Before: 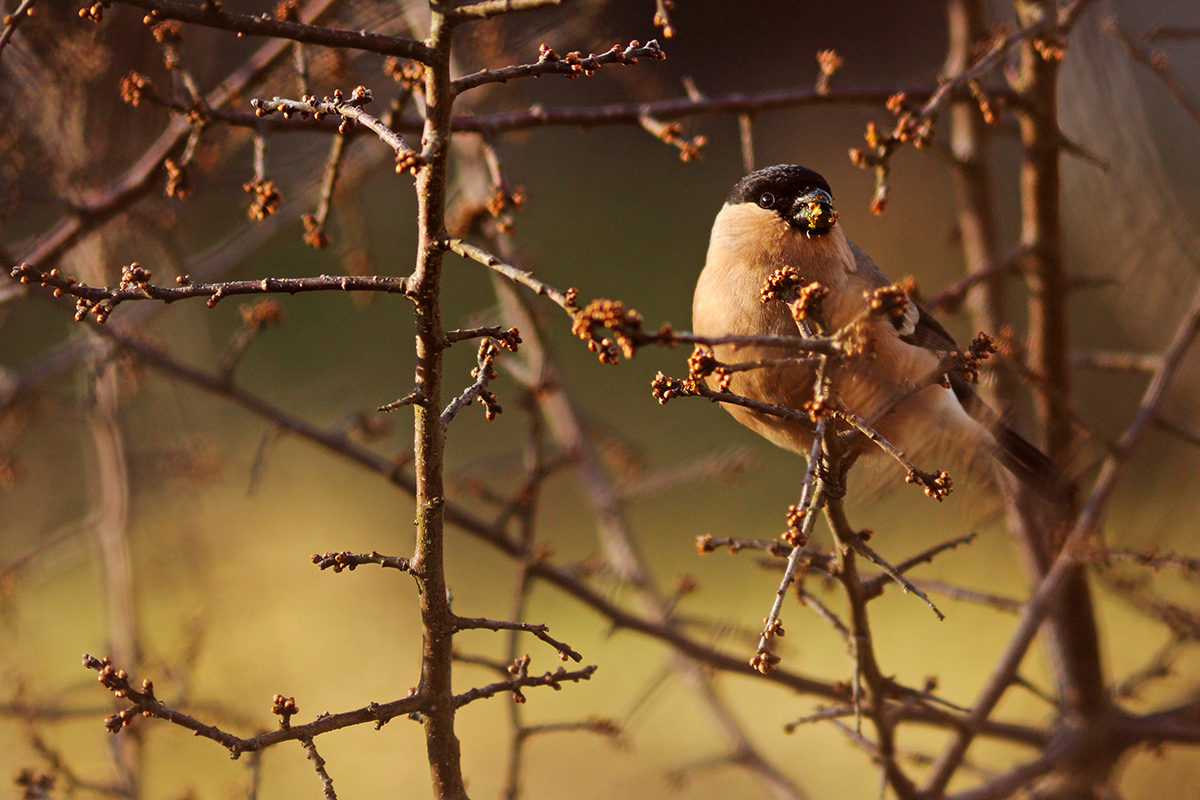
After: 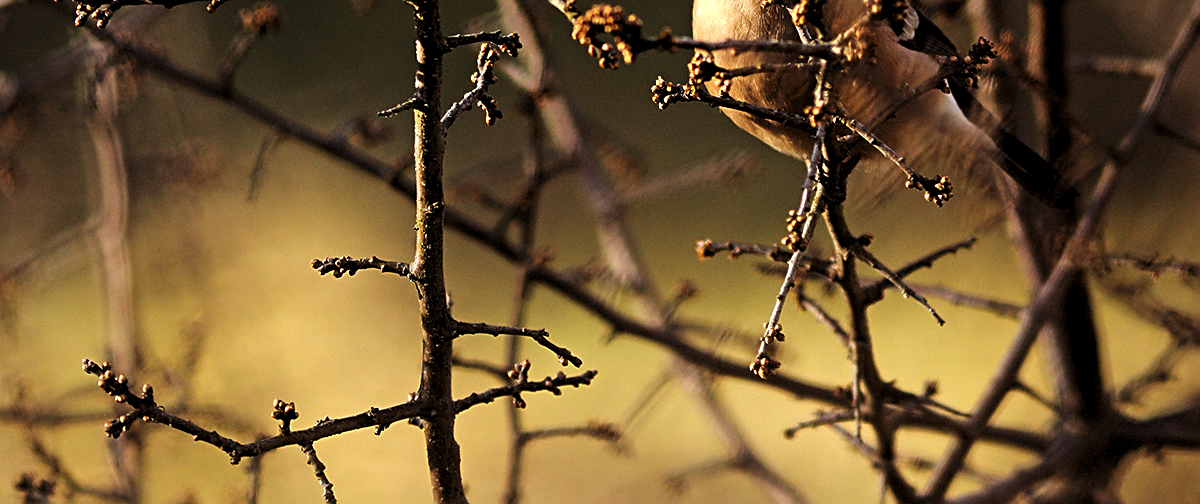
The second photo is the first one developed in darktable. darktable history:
sharpen: on, module defaults
crop and rotate: top 36.919%
levels: levels [0.129, 0.519, 0.867]
